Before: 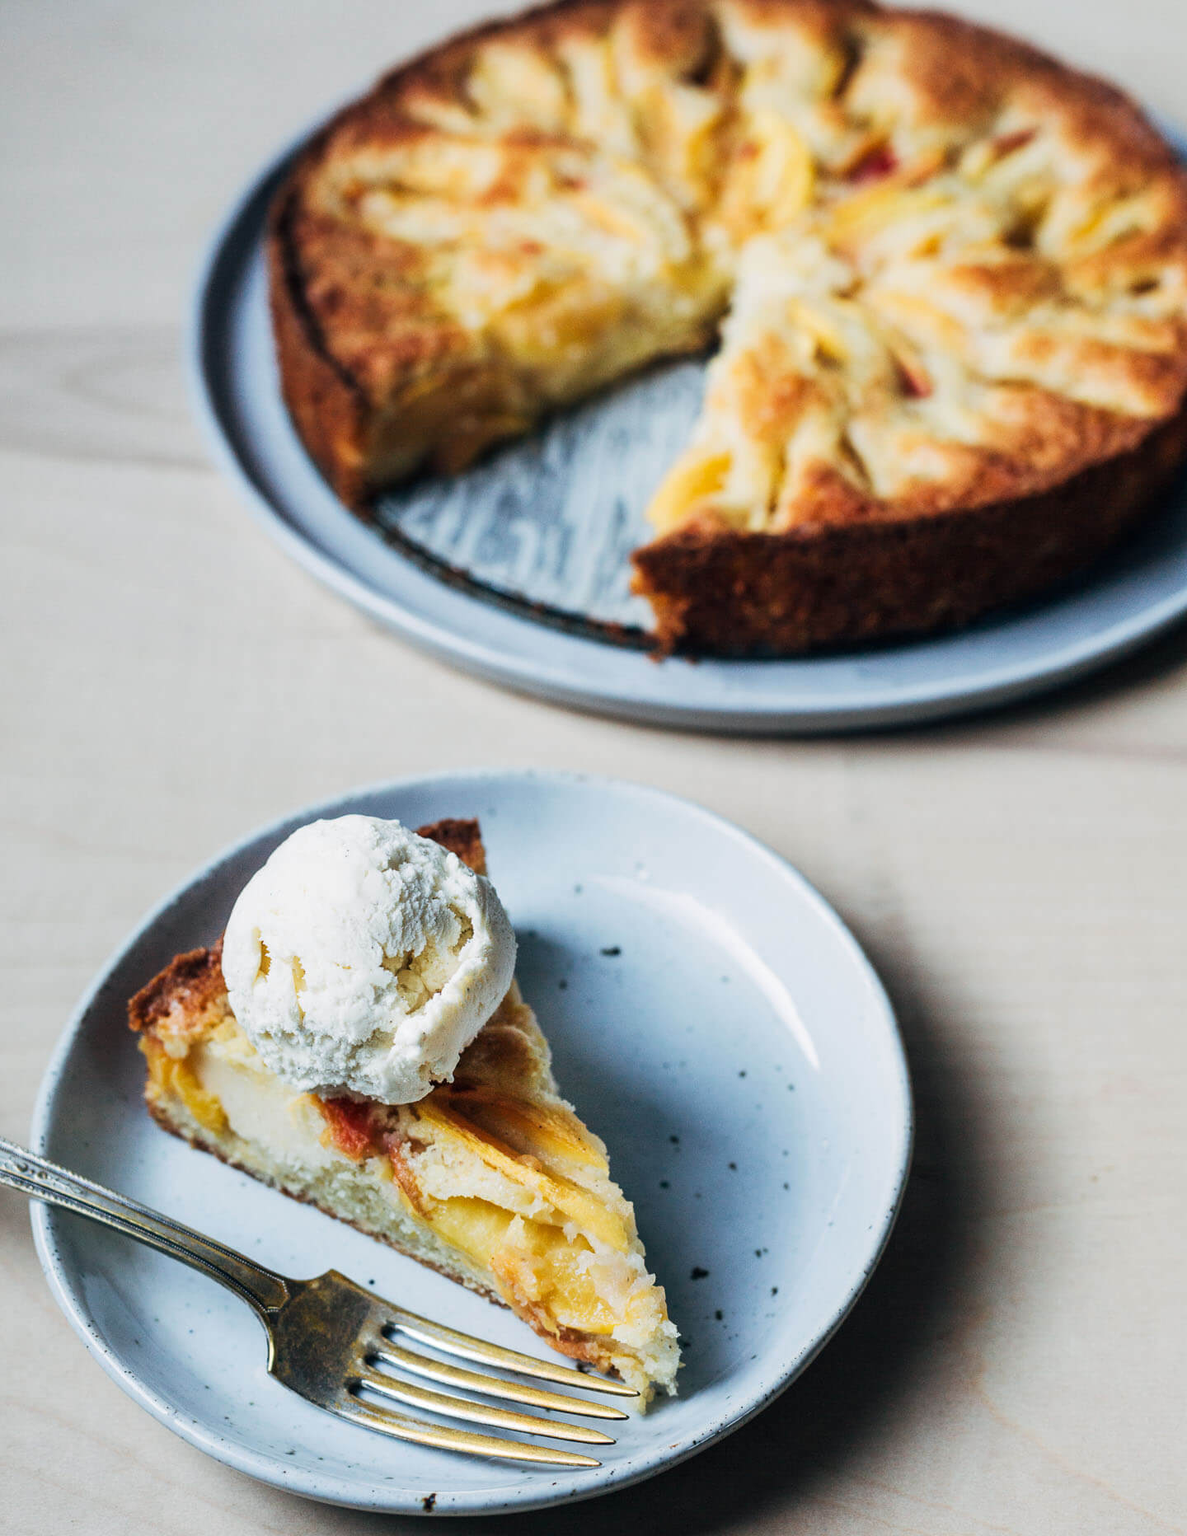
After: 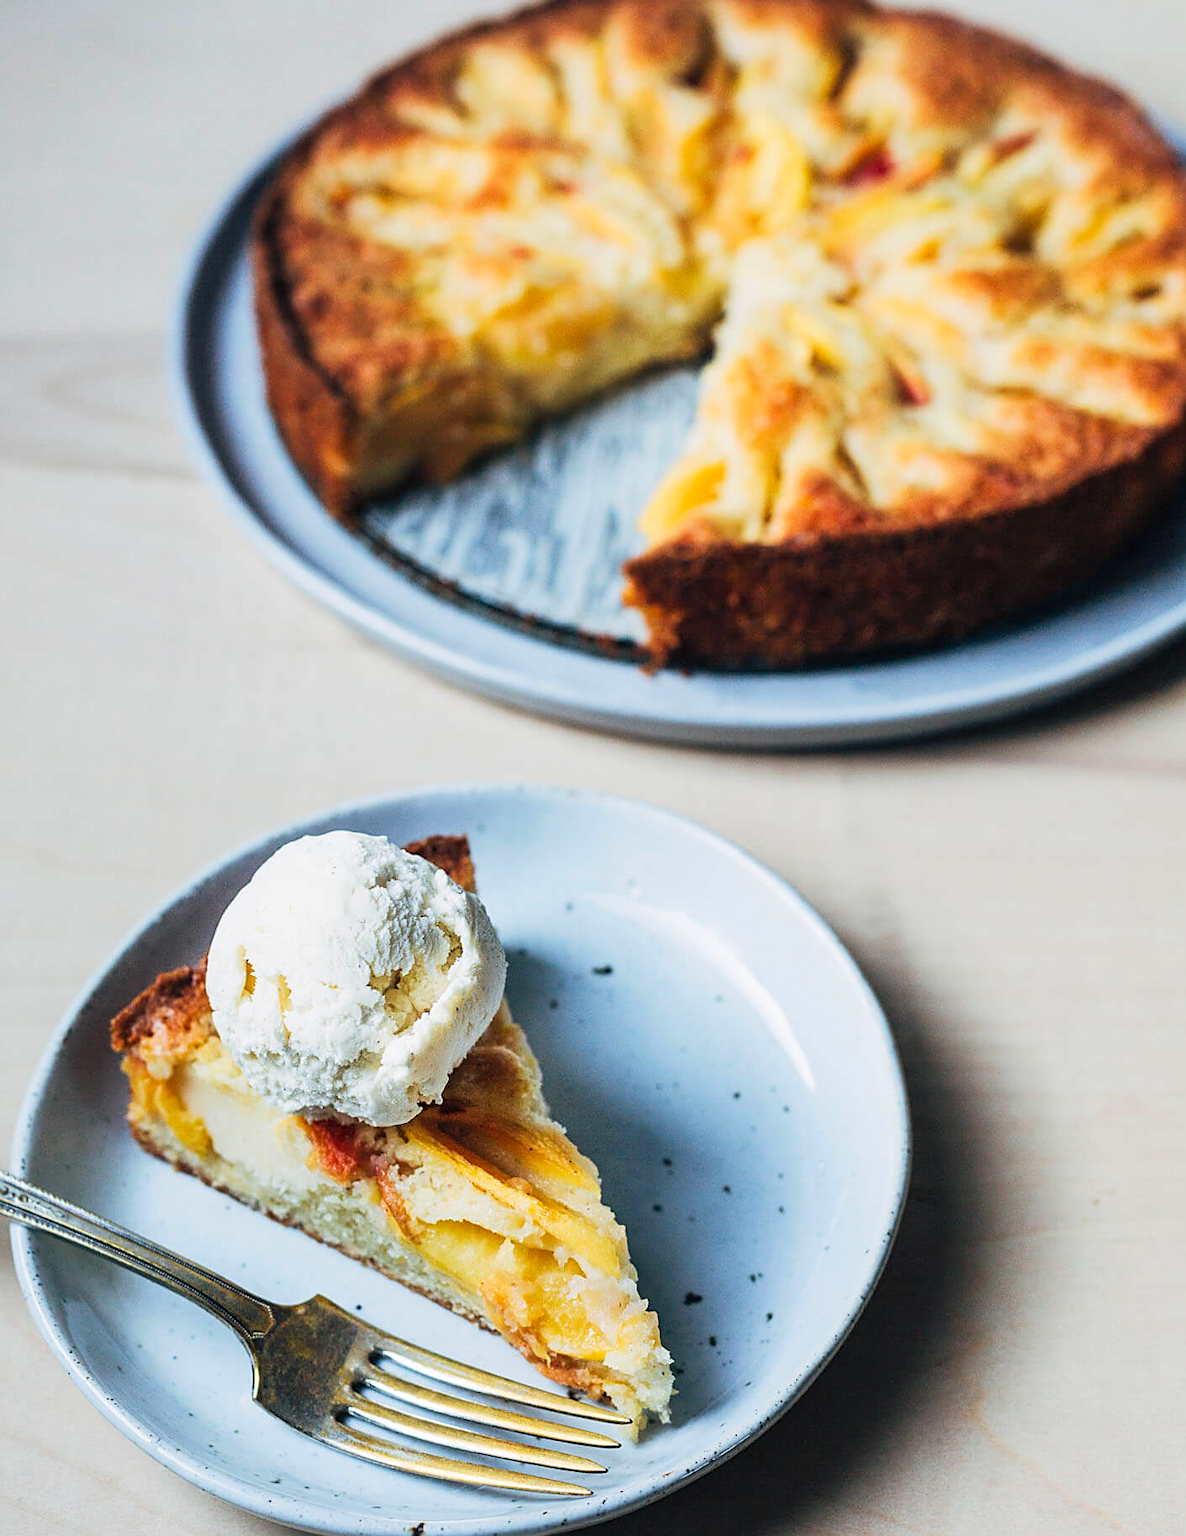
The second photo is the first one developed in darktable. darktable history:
crop: left 1.67%, right 0.266%, bottom 1.882%
sharpen: on, module defaults
contrast brightness saturation: contrast 0.071, brightness 0.08, saturation 0.179
